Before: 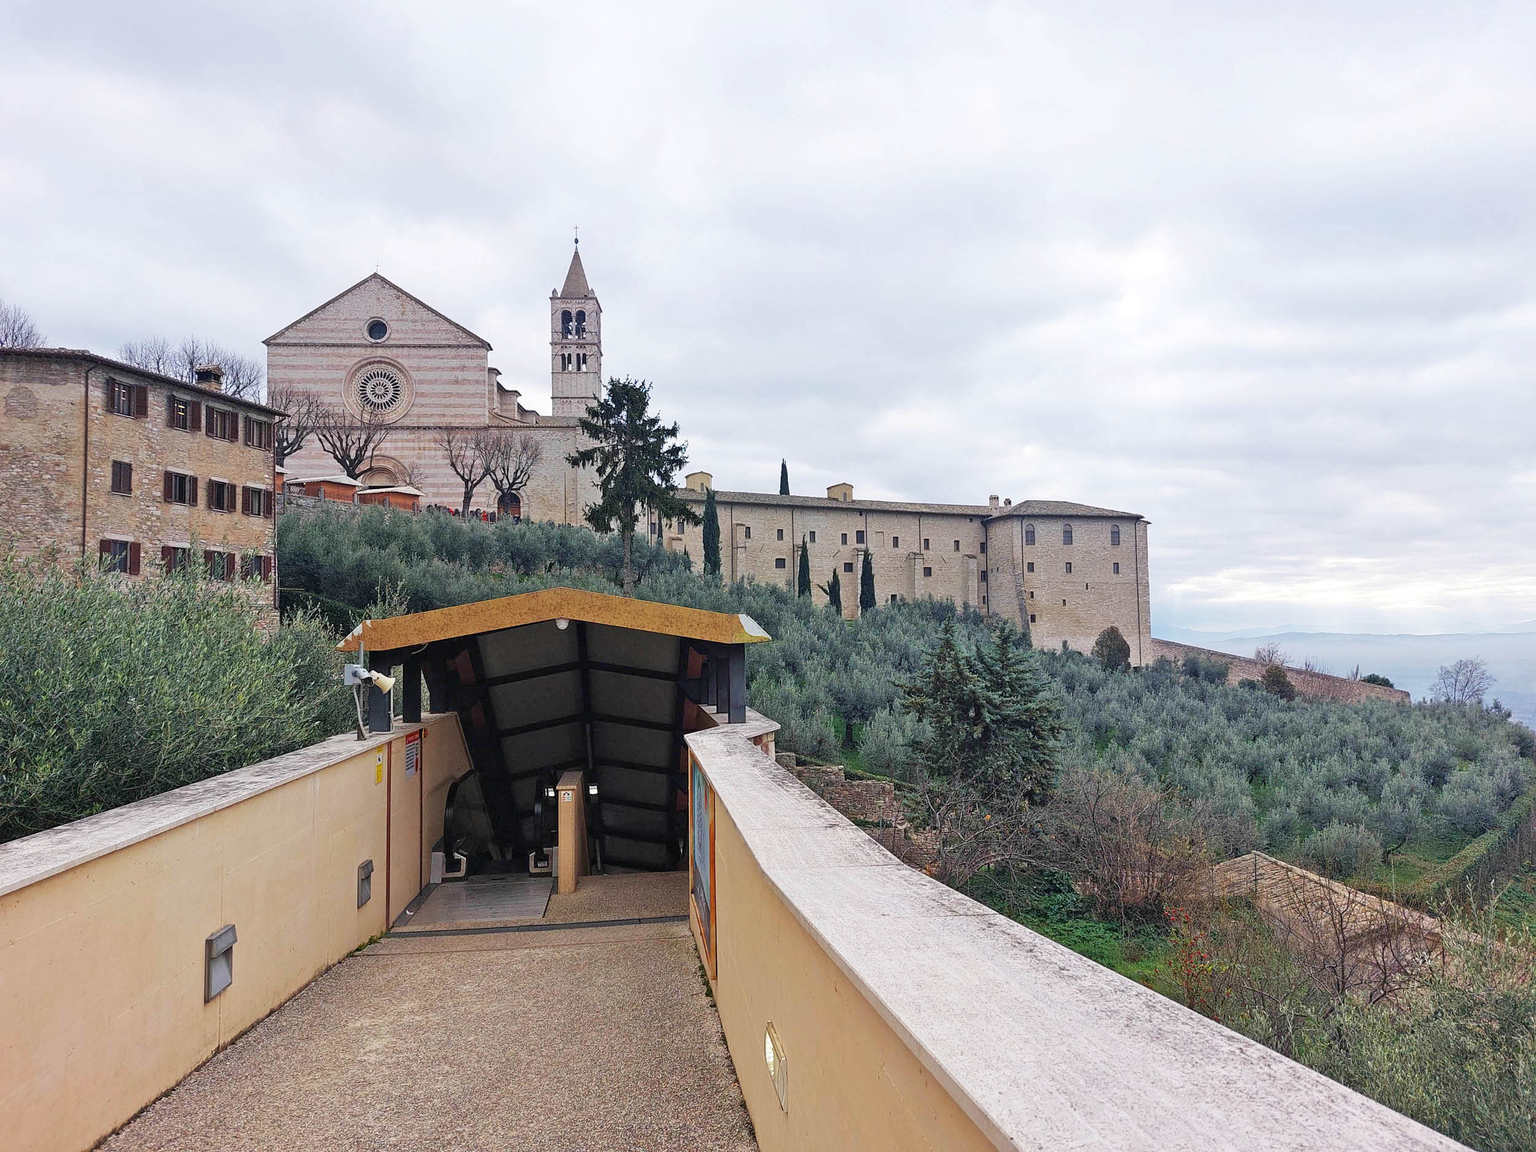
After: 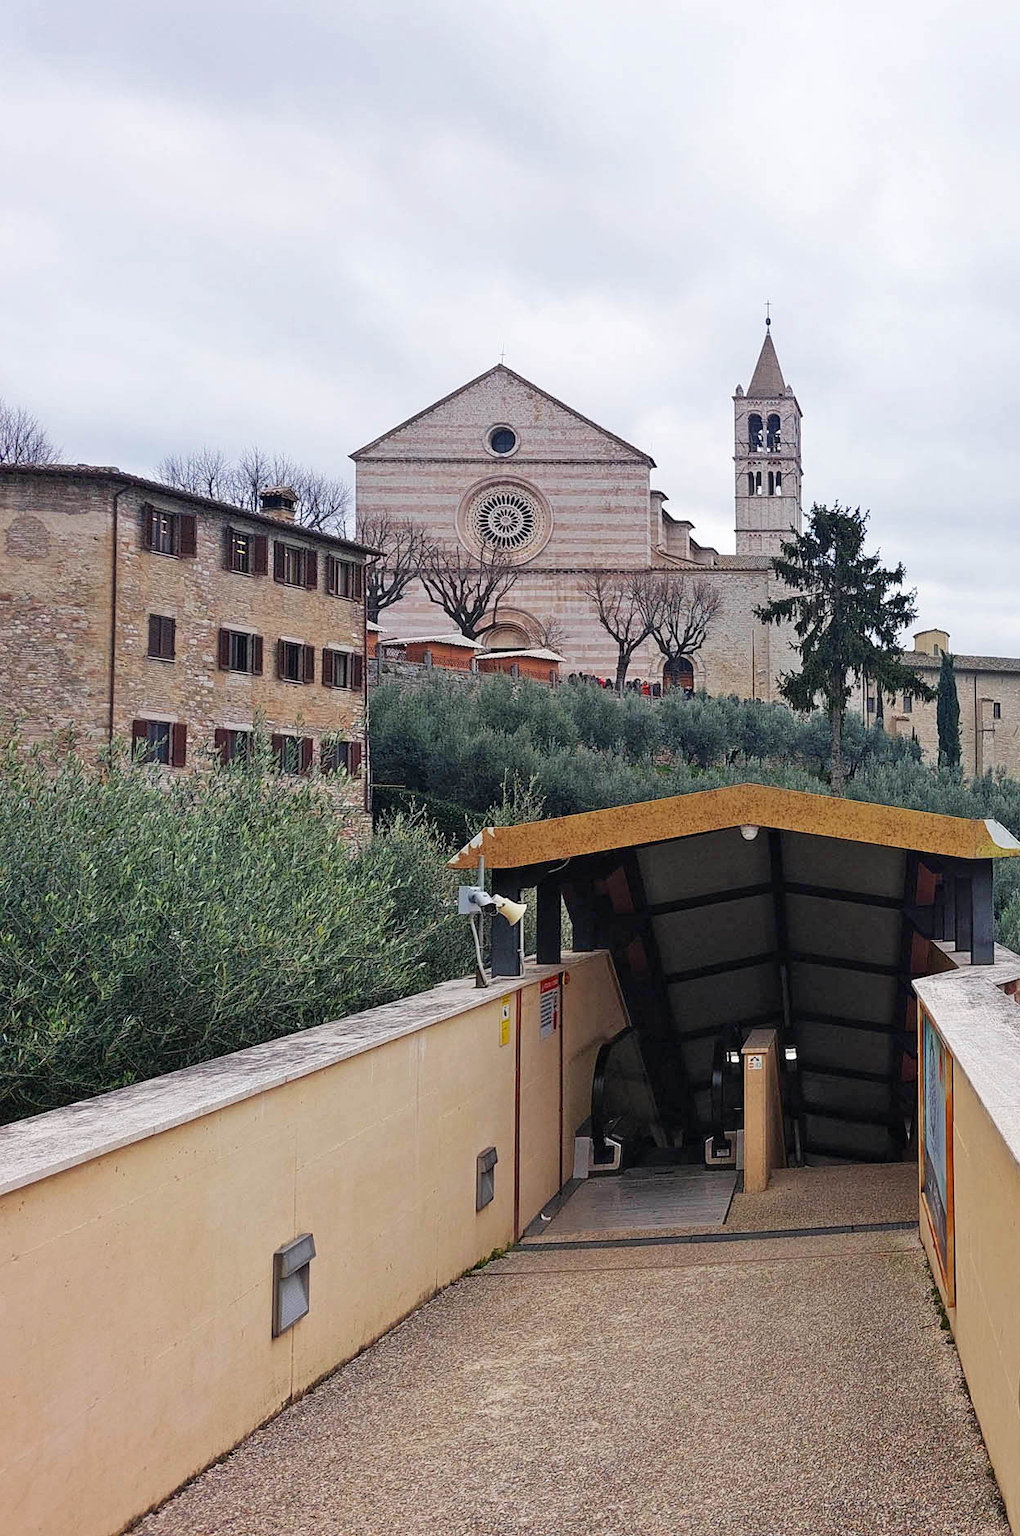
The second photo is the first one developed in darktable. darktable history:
contrast brightness saturation: contrast 0.028, brightness -0.031
crop and rotate: left 0.05%, right 50.124%
